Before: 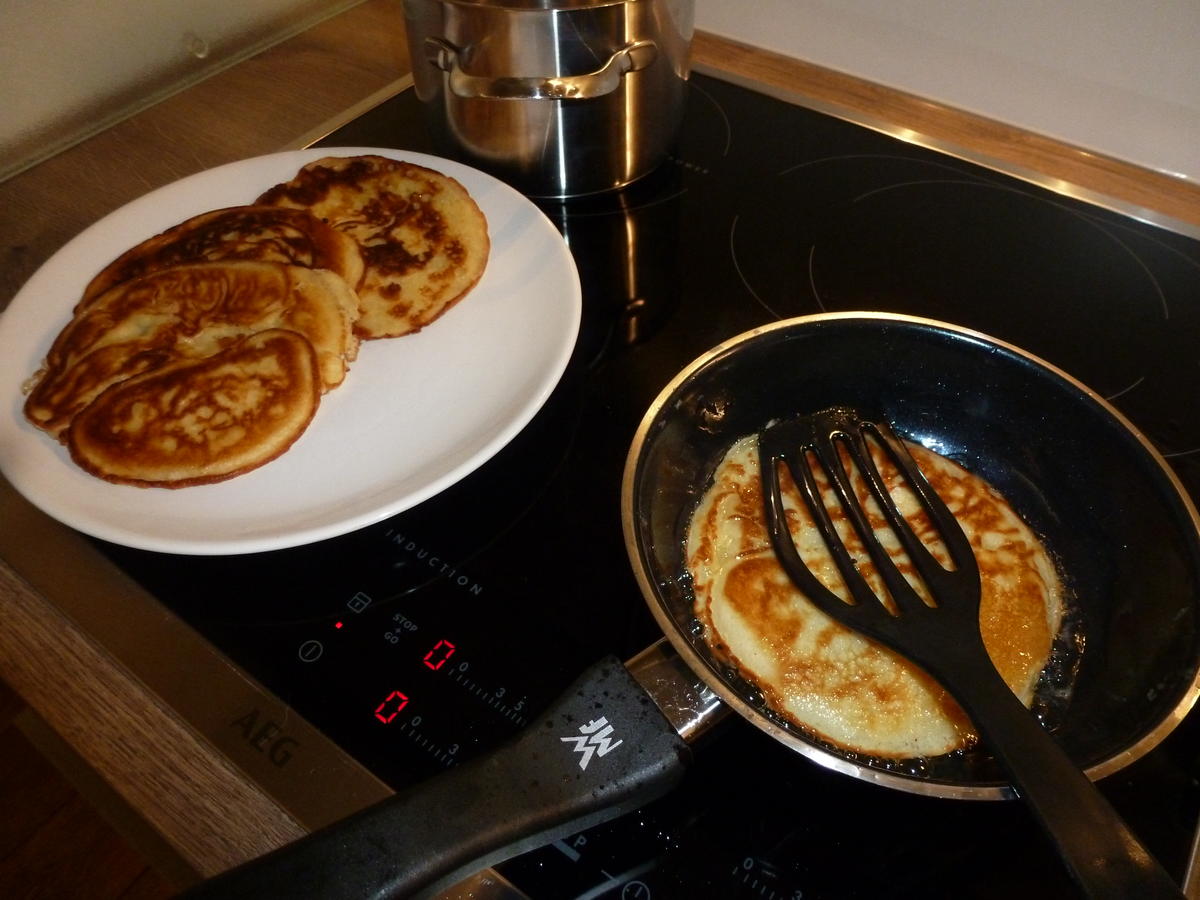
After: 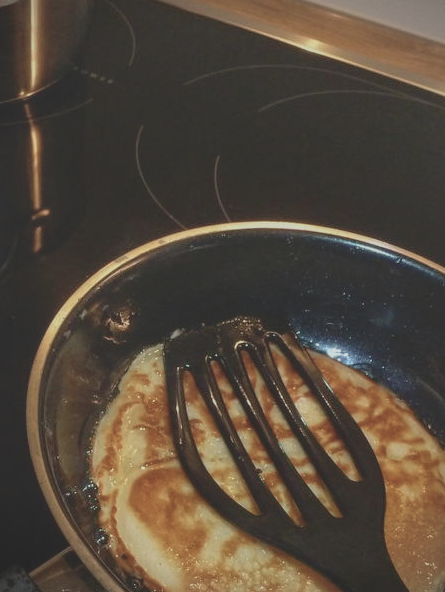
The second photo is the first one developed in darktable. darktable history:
color calibration: illuminant same as pipeline (D50), adaptation XYZ, x 0.347, y 0.357, temperature 5011.5 K, gamut compression 0.975
crop and rotate: left 49.628%, top 10.102%, right 13.279%, bottom 24.057%
contrast brightness saturation: contrast -0.261, saturation -0.42
local contrast: on, module defaults
shadows and highlights: on, module defaults
velvia: on, module defaults
vignetting: fall-off start 91.68%
